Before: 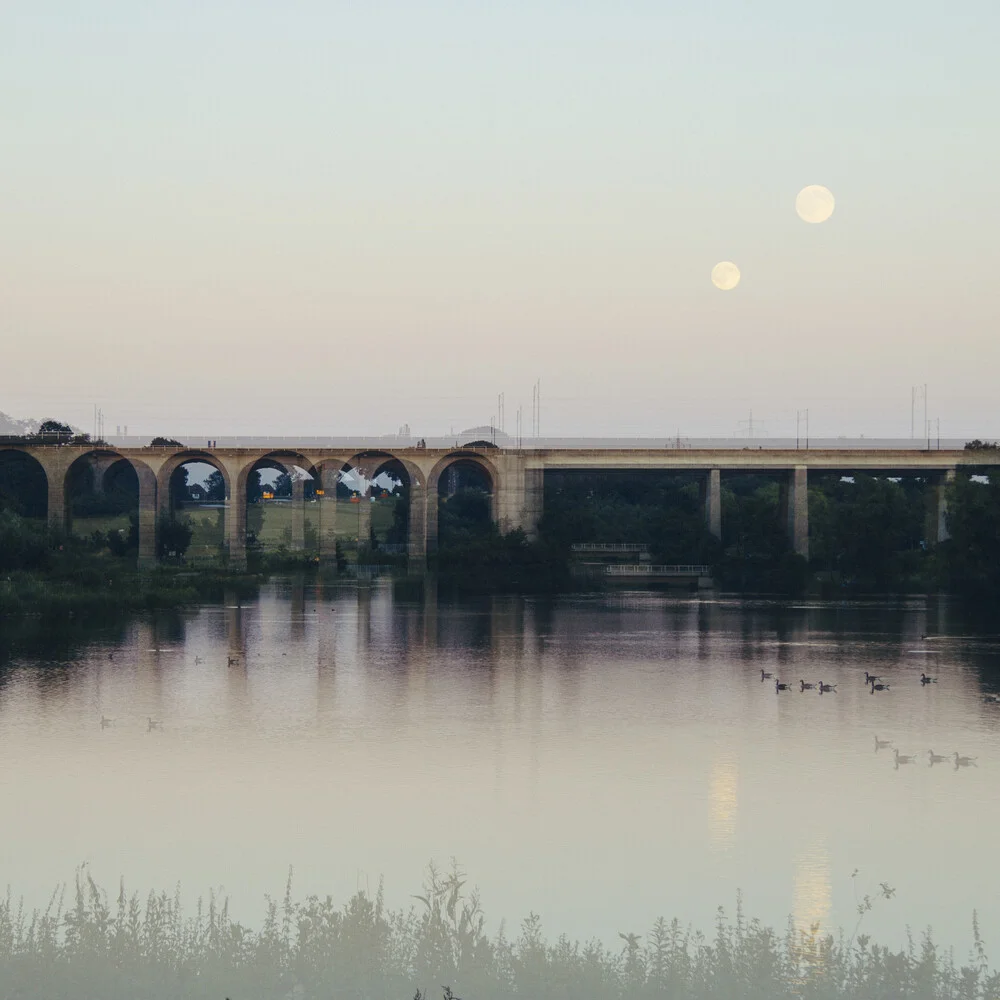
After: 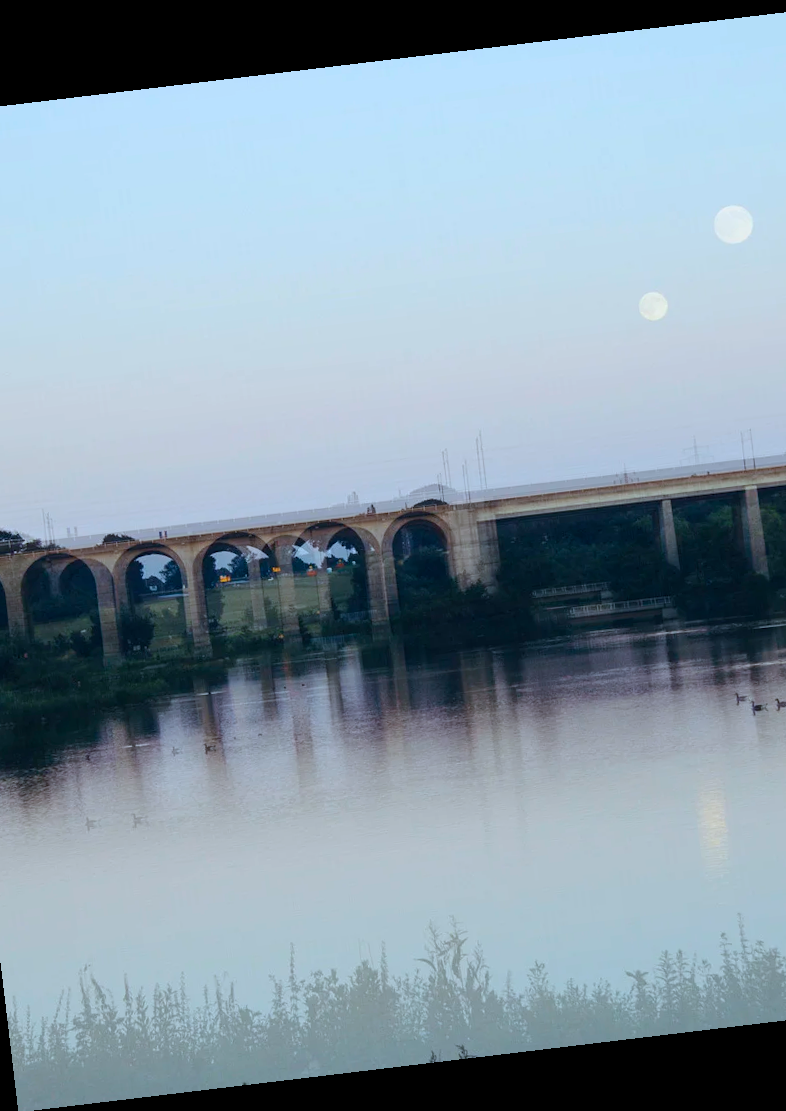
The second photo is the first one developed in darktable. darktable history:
rotate and perspective: rotation -6.83°, automatic cropping off
crop and rotate: left 9.061%, right 20.142%
white balance: red 0.926, green 1.003, blue 1.133
